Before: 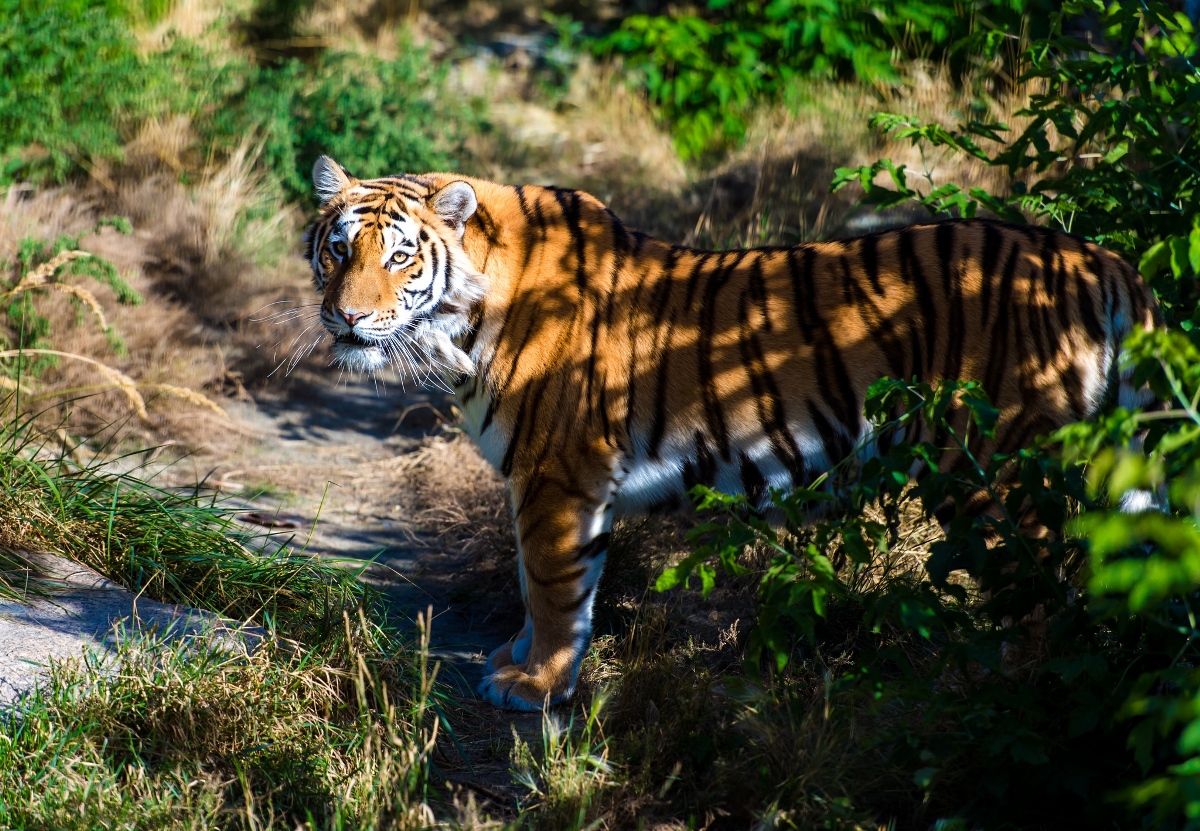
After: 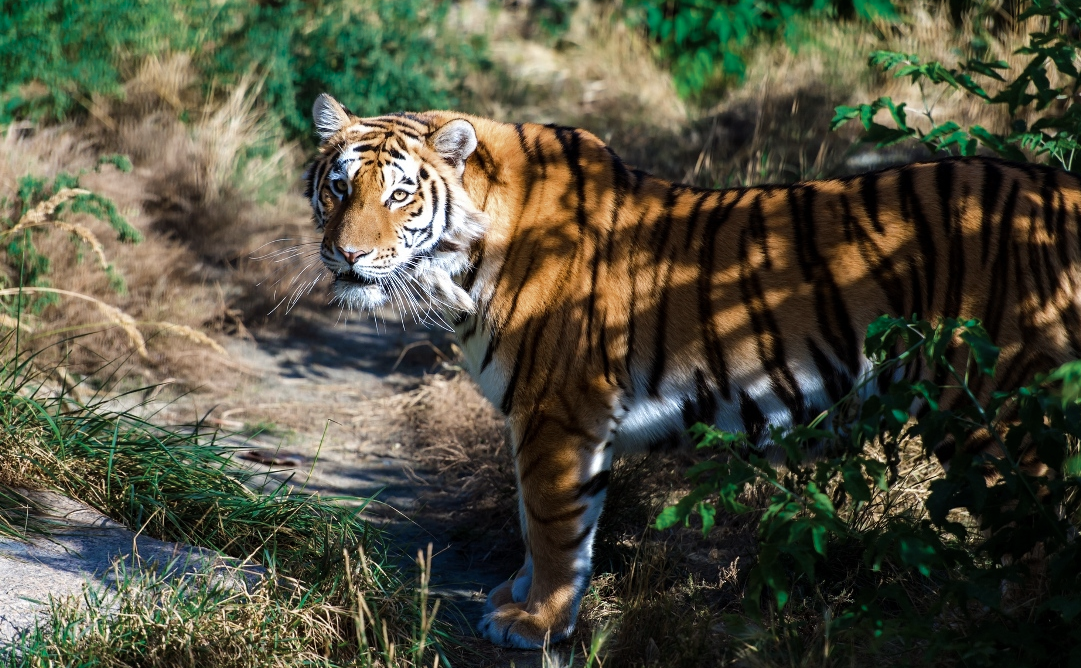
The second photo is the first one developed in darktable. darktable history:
color zones: curves: ch0 [(0, 0.5) (0.125, 0.4) (0.25, 0.5) (0.375, 0.4) (0.5, 0.4) (0.625, 0.6) (0.75, 0.6) (0.875, 0.5)]; ch1 [(0, 0.35) (0.125, 0.45) (0.25, 0.35) (0.375, 0.35) (0.5, 0.35) (0.625, 0.35) (0.75, 0.45) (0.875, 0.35)]; ch2 [(0, 0.6) (0.125, 0.5) (0.25, 0.5) (0.375, 0.6) (0.5, 0.6) (0.625, 0.5) (0.75, 0.5) (0.875, 0.5)]
crop: top 7.545%, right 9.843%, bottom 12.055%
